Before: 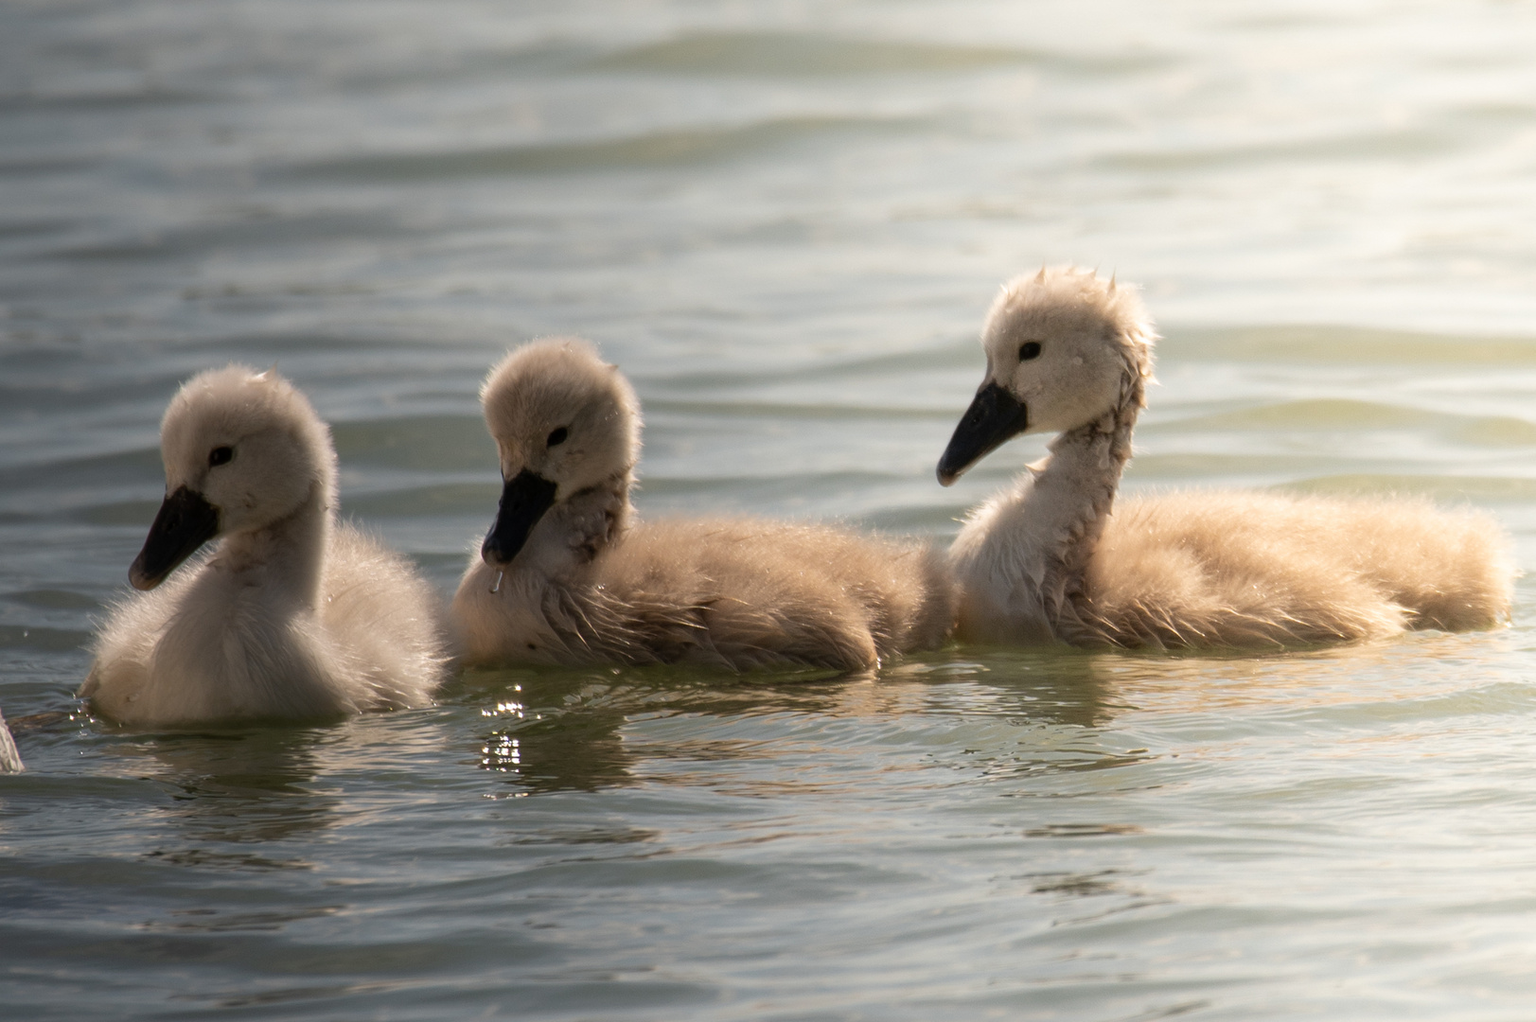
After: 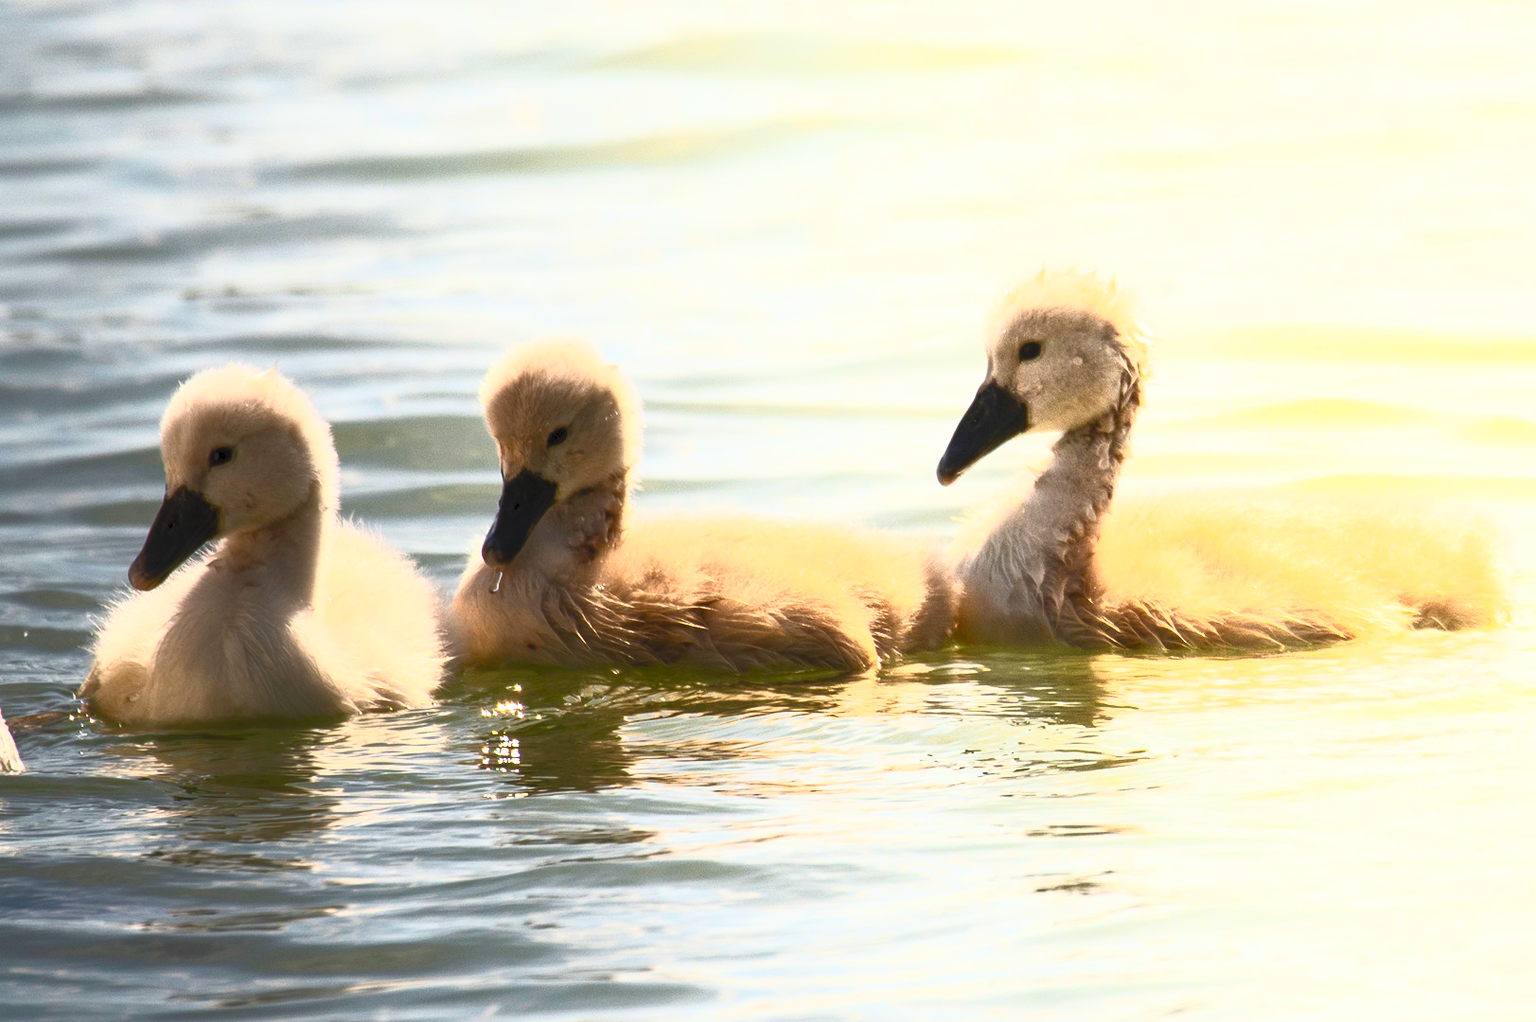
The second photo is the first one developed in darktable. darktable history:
contrast brightness saturation: contrast 1, brightness 1, saturation 1
